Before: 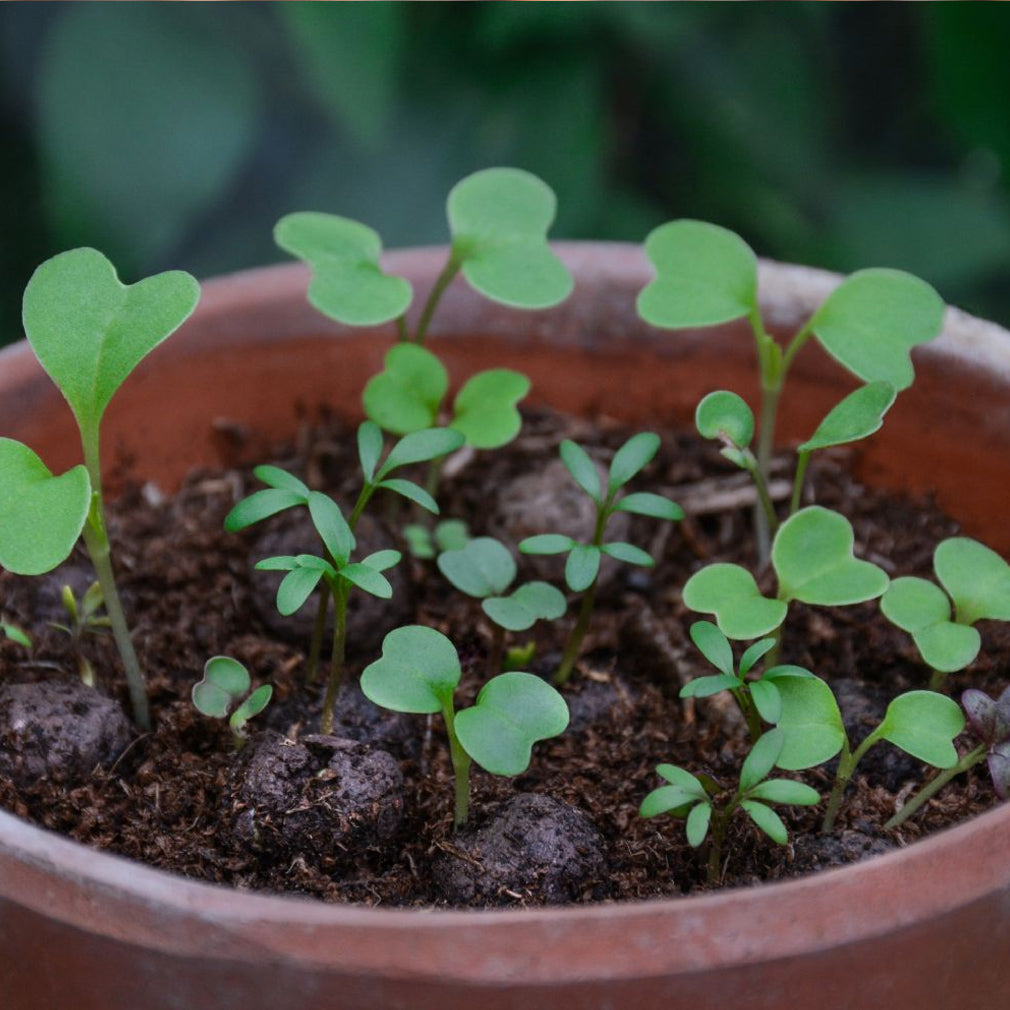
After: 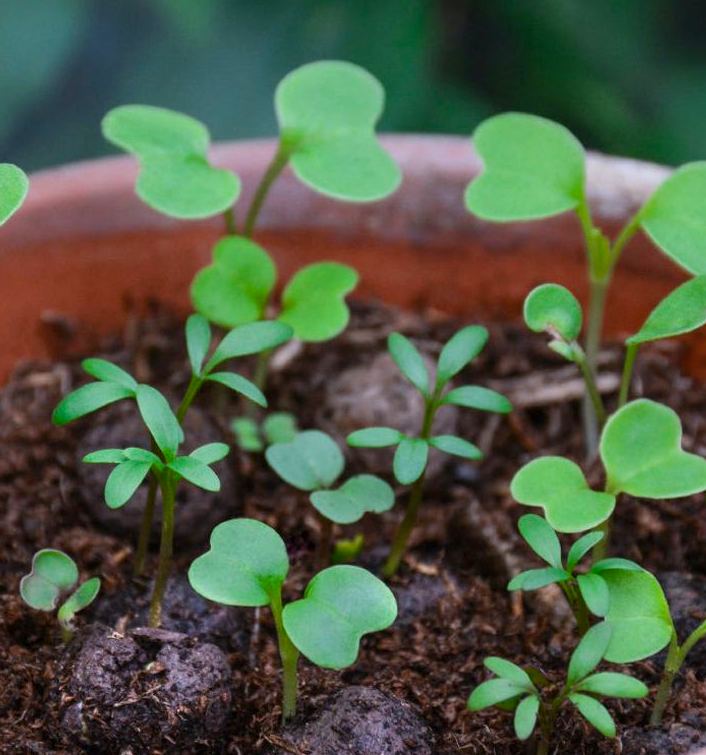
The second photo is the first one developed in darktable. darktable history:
exposure: exposure 0.426 EV, compensate highlight preservation false
color balance rgb: linear chroma grading › global chroma 6.48%, perceptual saturation grading › global saturation 12.96%, global vibrance 6.02%
crop and rotate: left 17.046%, top 10.659%, right 12.989%, bottom 14.553%
